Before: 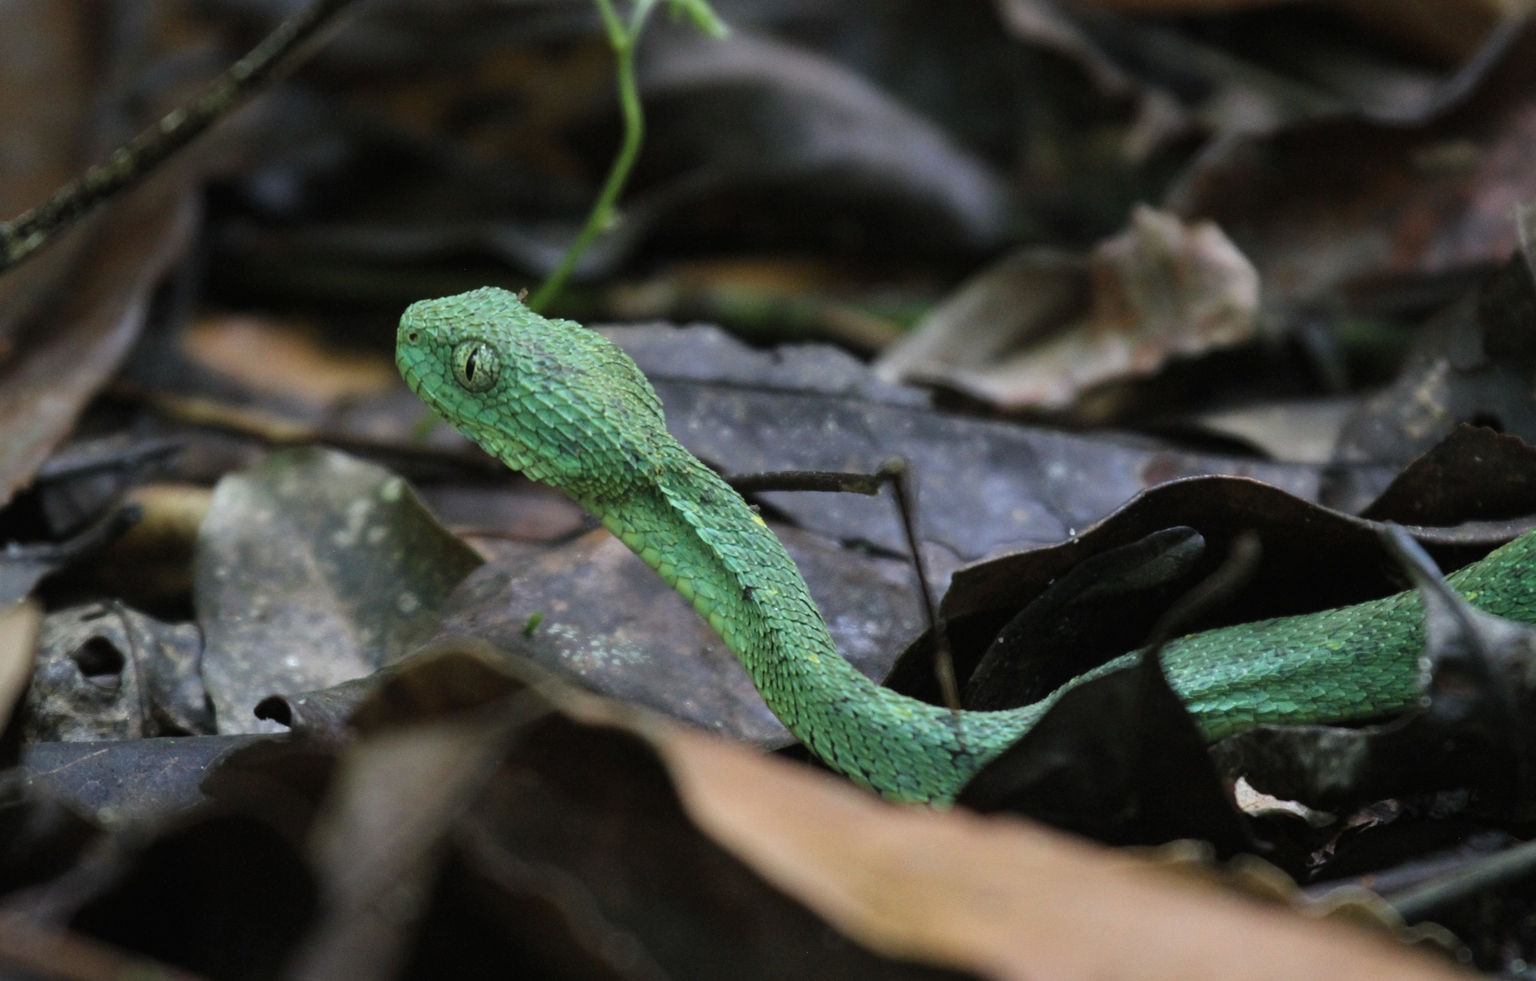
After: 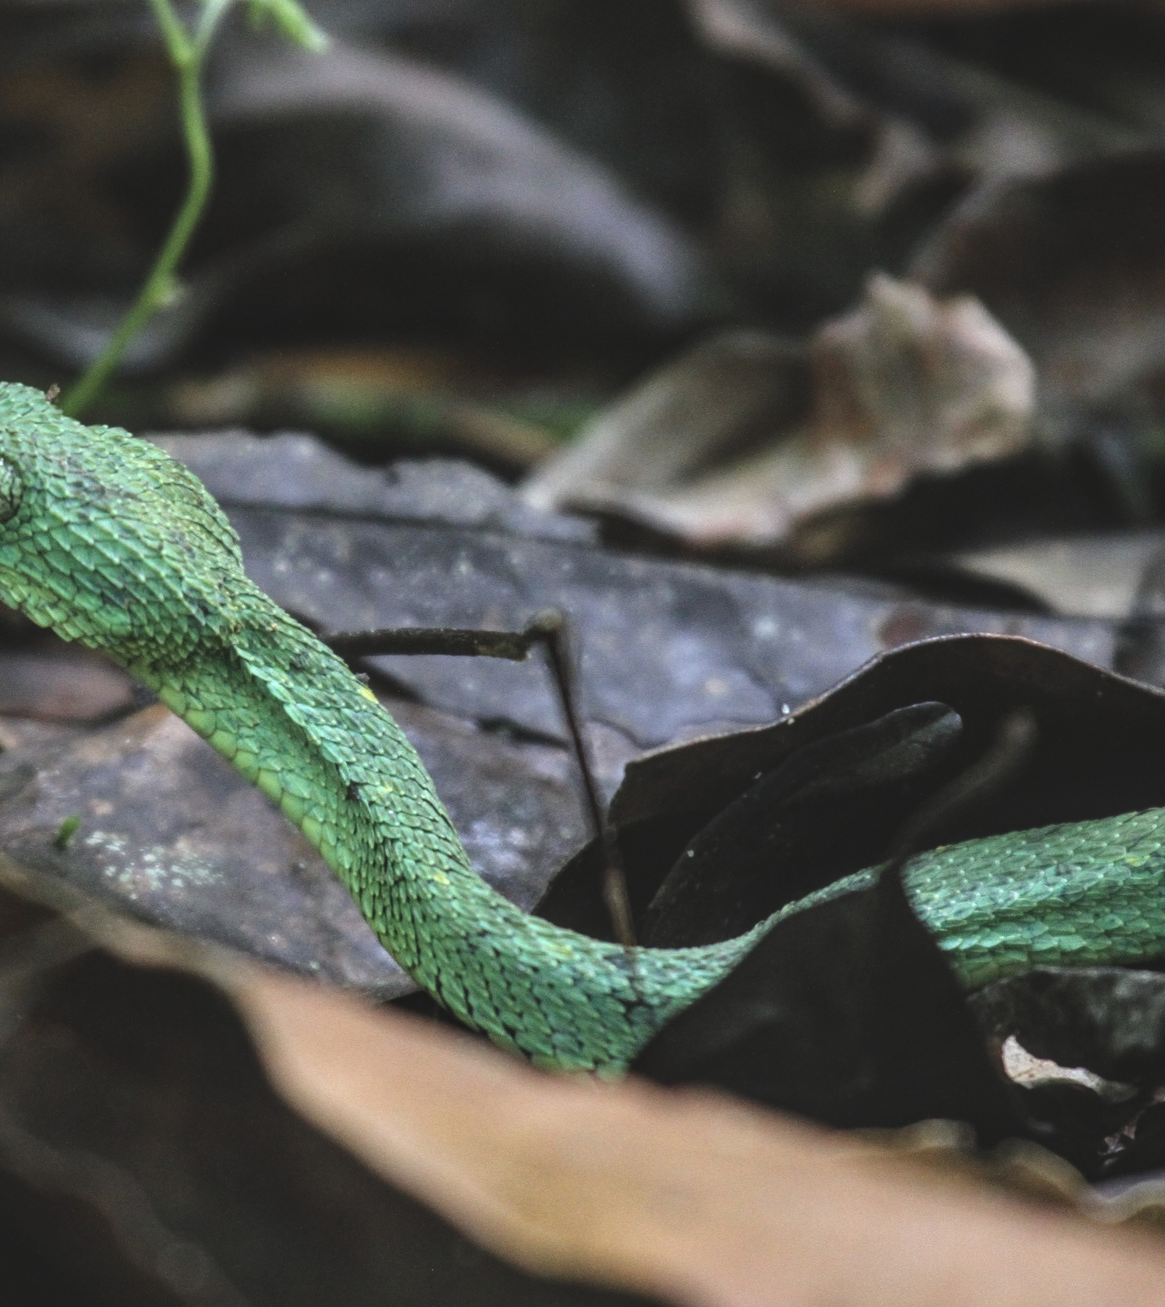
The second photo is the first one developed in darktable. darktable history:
local contrast: highlights 63%, detail 143%, midtone range 0.427
exposure: black level correction -0.015, compensate exposure bias true, compensate highlight preservation false
crop: left 31.492%, top 0.001%, right 11.597%
